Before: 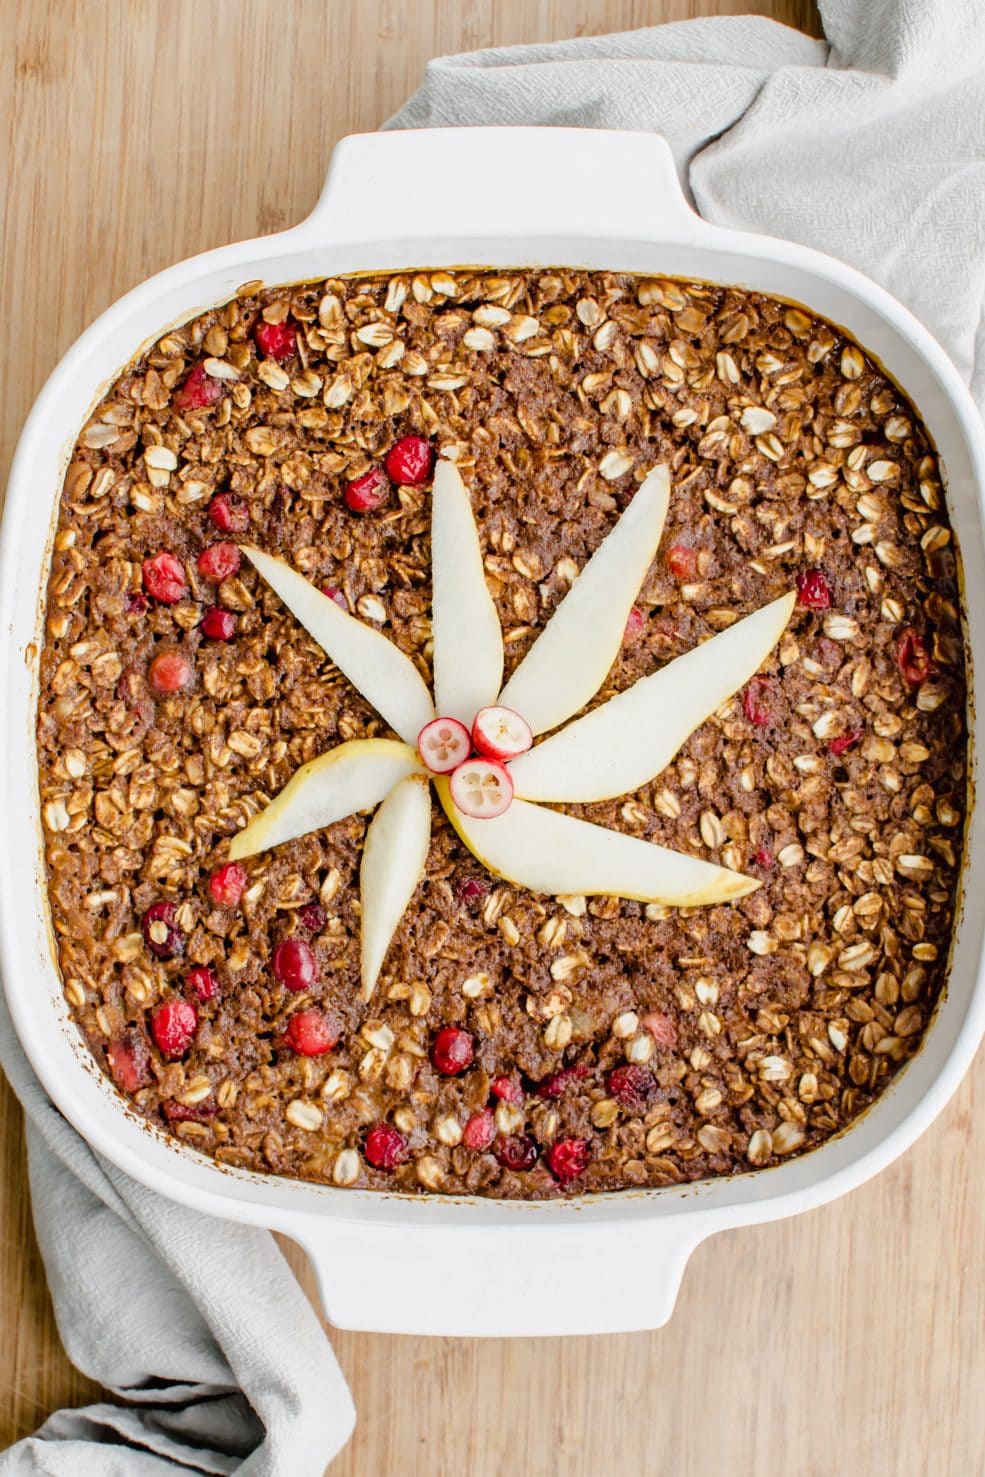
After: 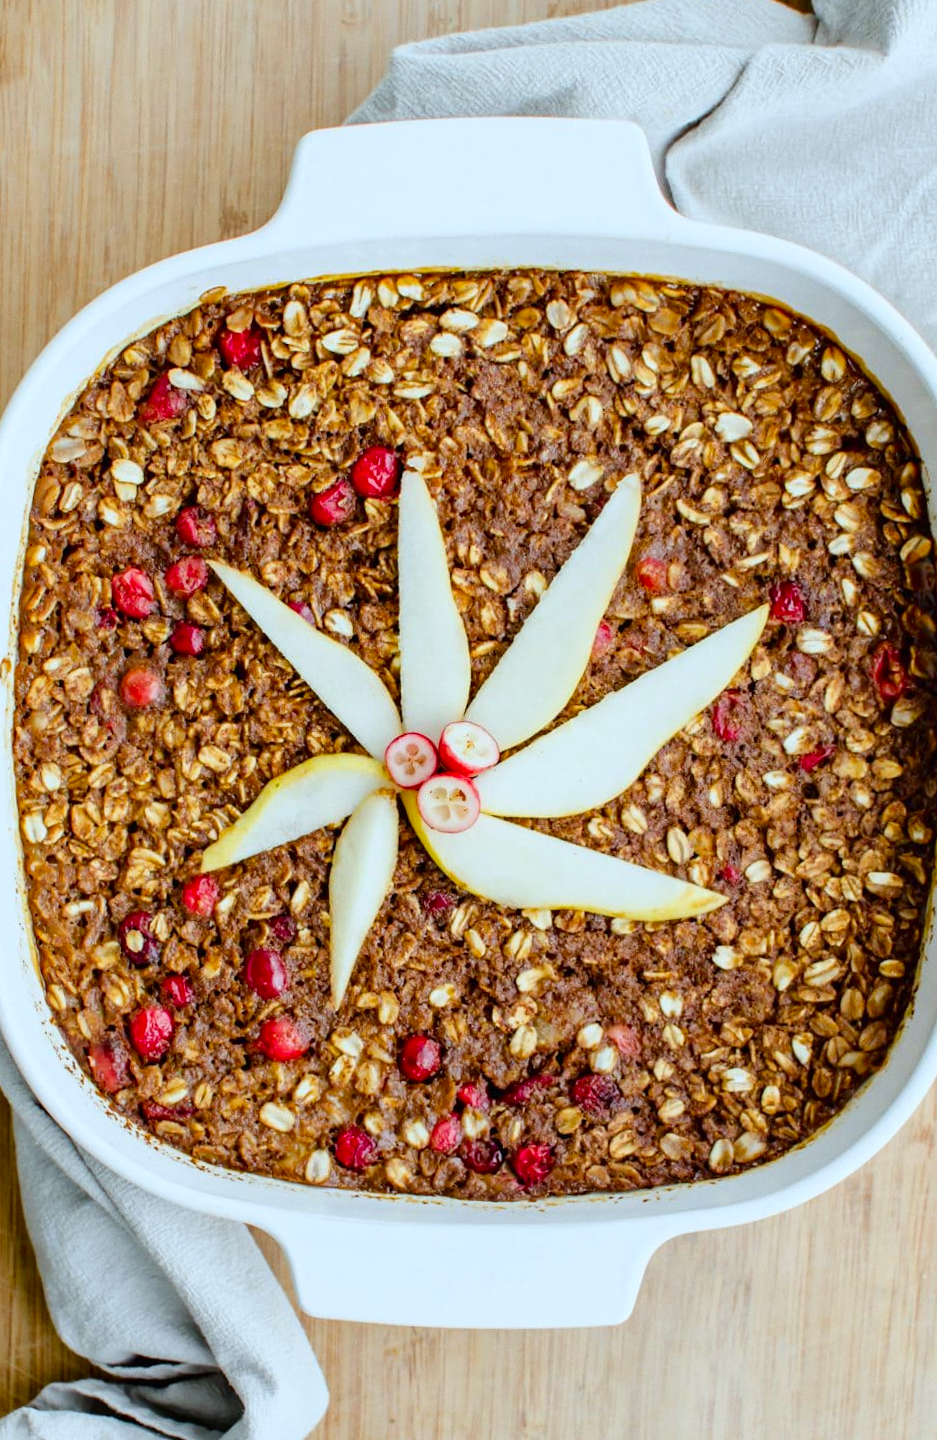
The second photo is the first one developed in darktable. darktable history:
white balance: red 0.925, blue 1.046
grain: coarseness 0.09 ISO, strength 10%
rotate and perspective: rotation 0.074°, lens shift (vertical) 0.096, lens shift (horizontal) -0.041, crop left 0.043, crop right 0.952, crop top 0.024, crop bottom 0.979
contrast brightness saturation: contrast 0.09, saturation 0.28
